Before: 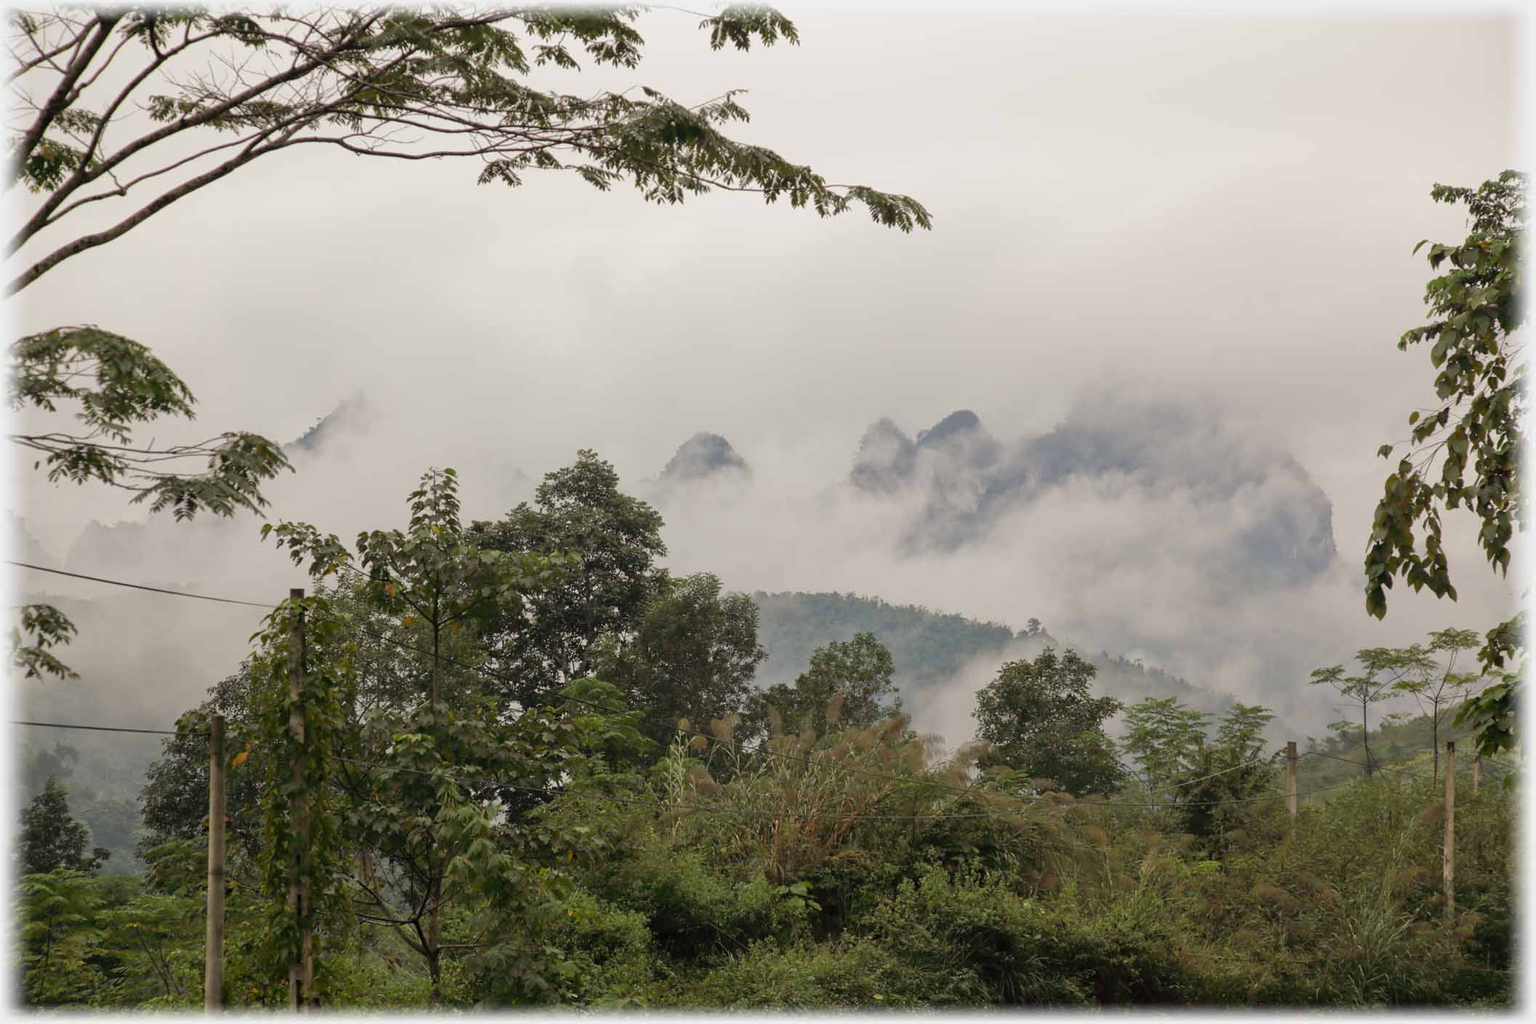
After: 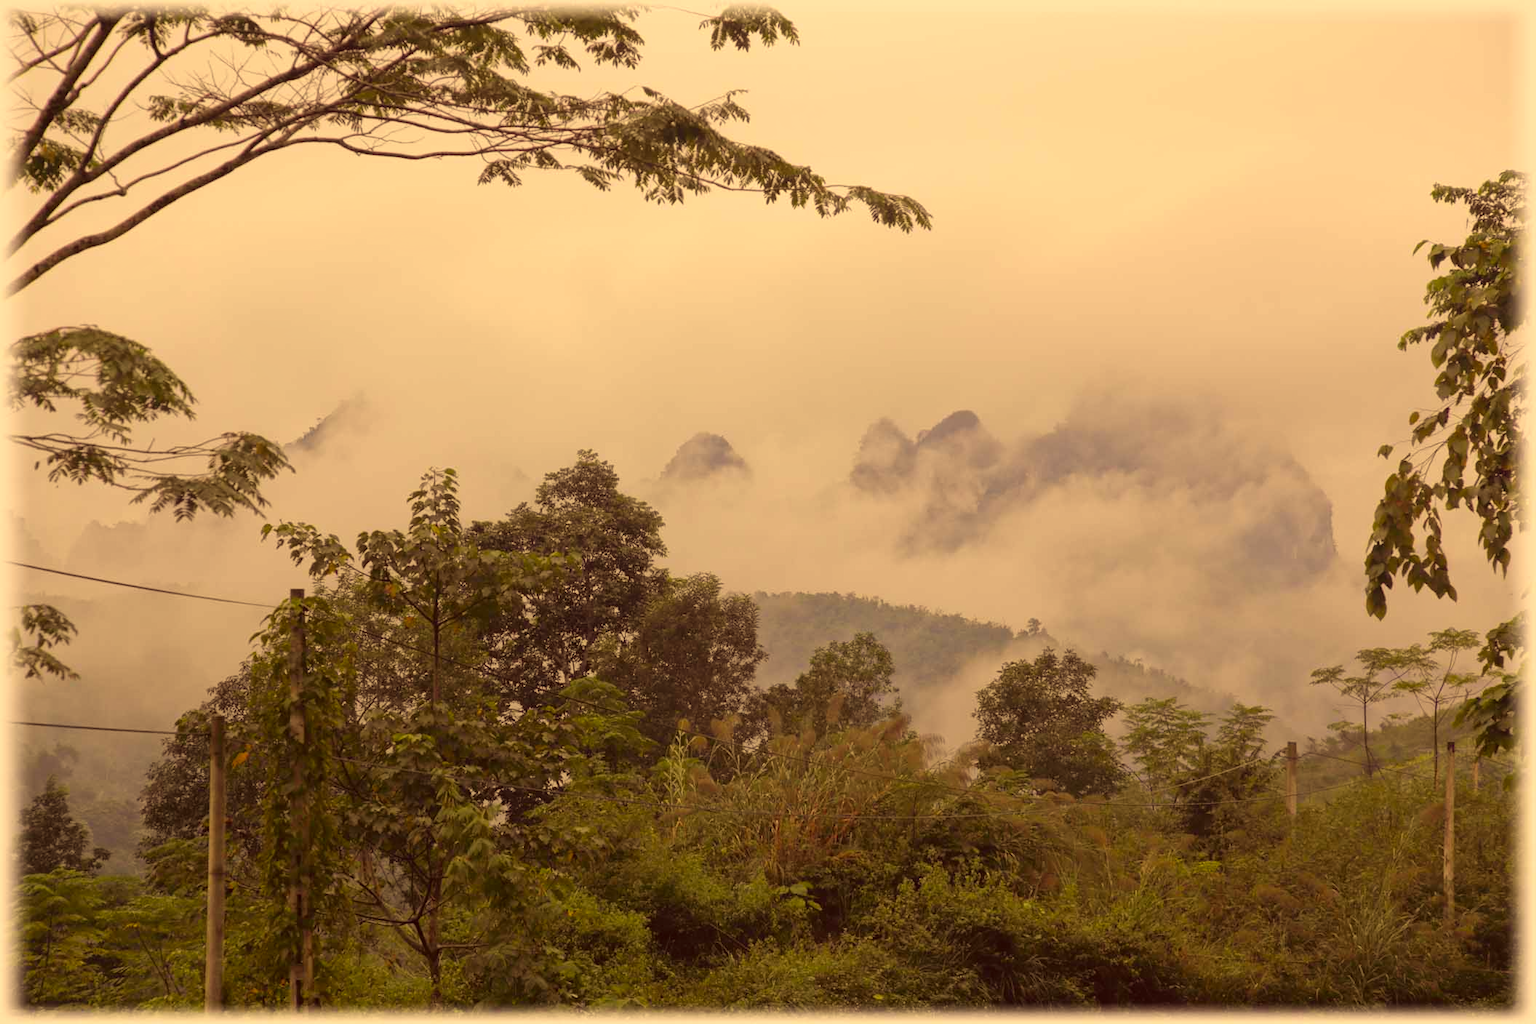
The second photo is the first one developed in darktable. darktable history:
contrast equalizer: octaves 7, y [[0.6 ×6], [0.55 ×6], [0 ×6], [0 ×6], [0 ×6]], mix -0.3
color correction: highlights a* 10.12, highlights b* 39.04, shadows a* 14.62, shadows b* 3.37
